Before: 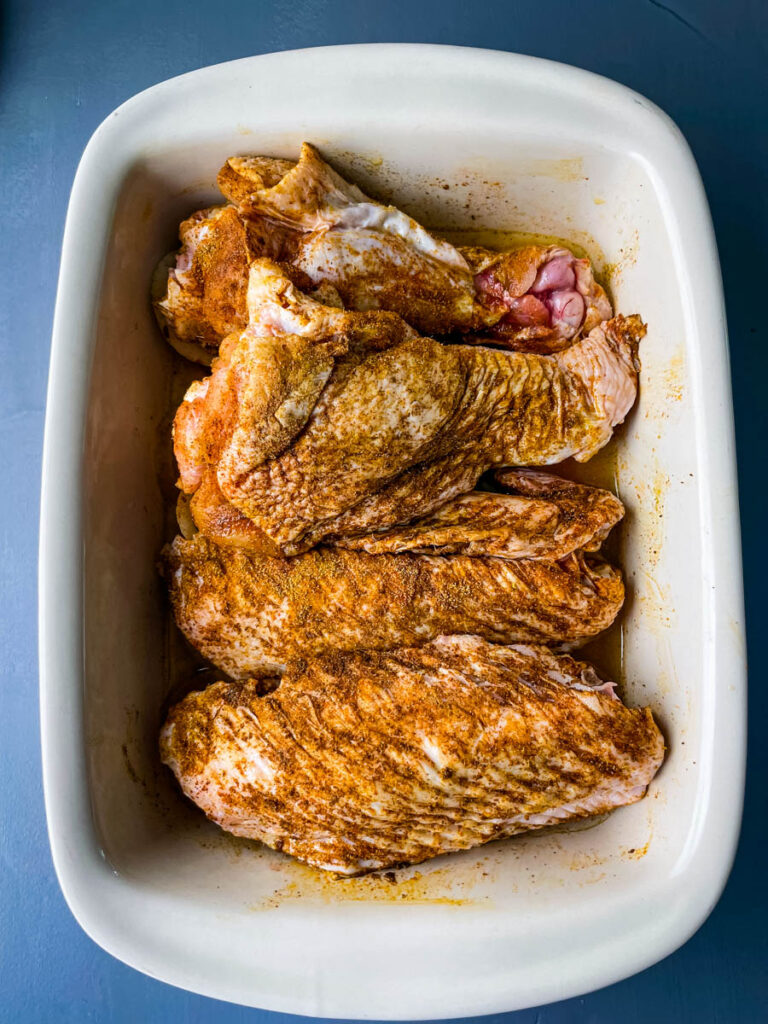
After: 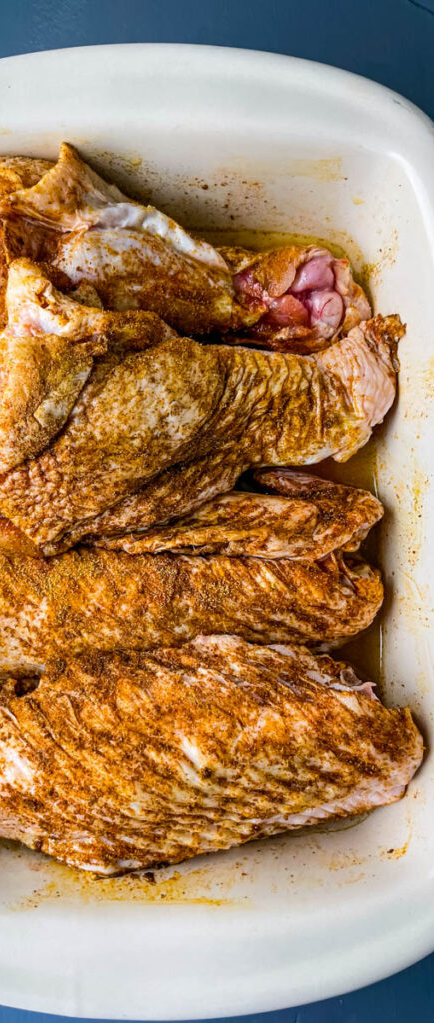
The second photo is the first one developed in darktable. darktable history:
crop: left 31.471%, top 0.019%, right 11.912%
